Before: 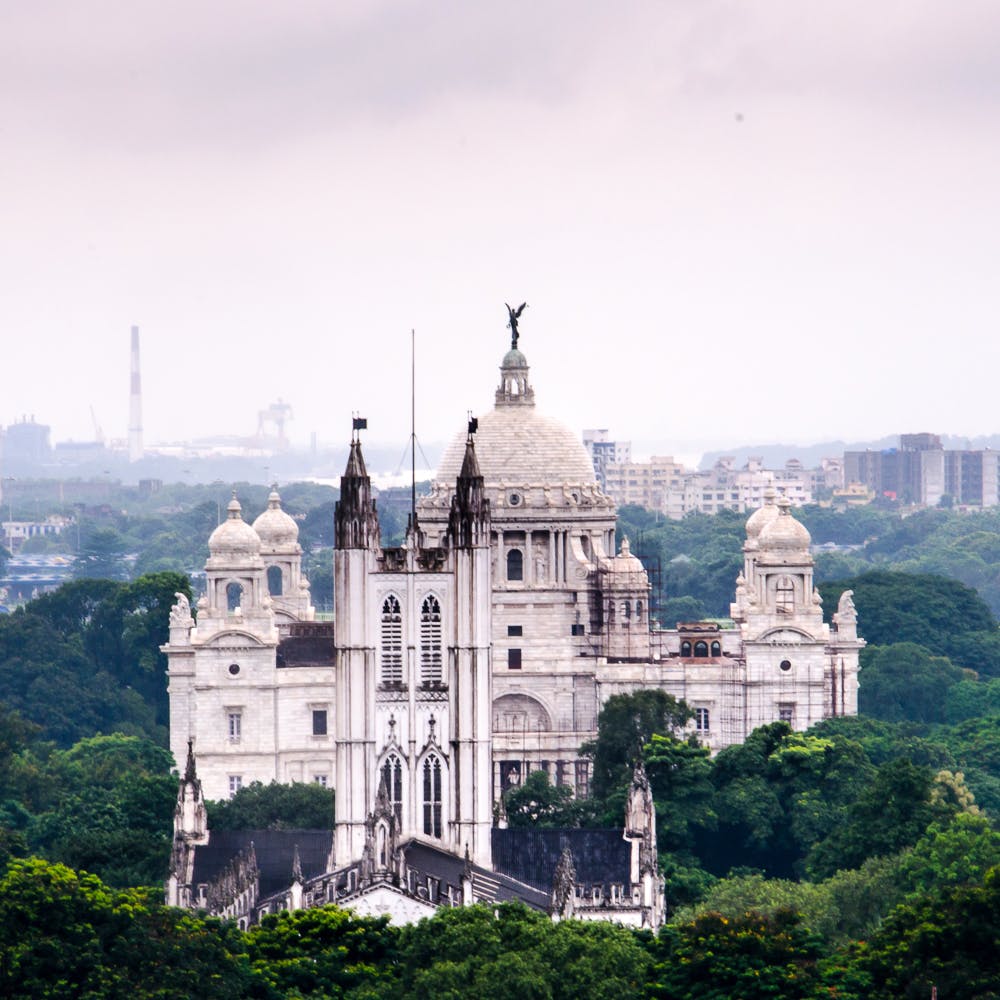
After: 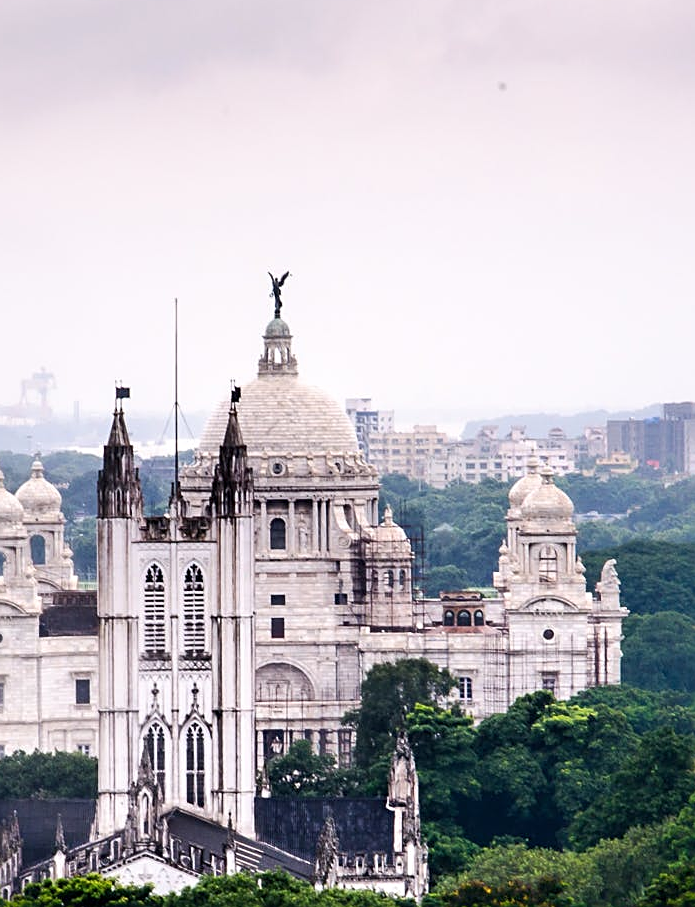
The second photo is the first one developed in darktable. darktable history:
crop and rotate: left 23.74%, top 3.144%, right 6.677%, bottom 6.138%
sharpen: on, module defaults
